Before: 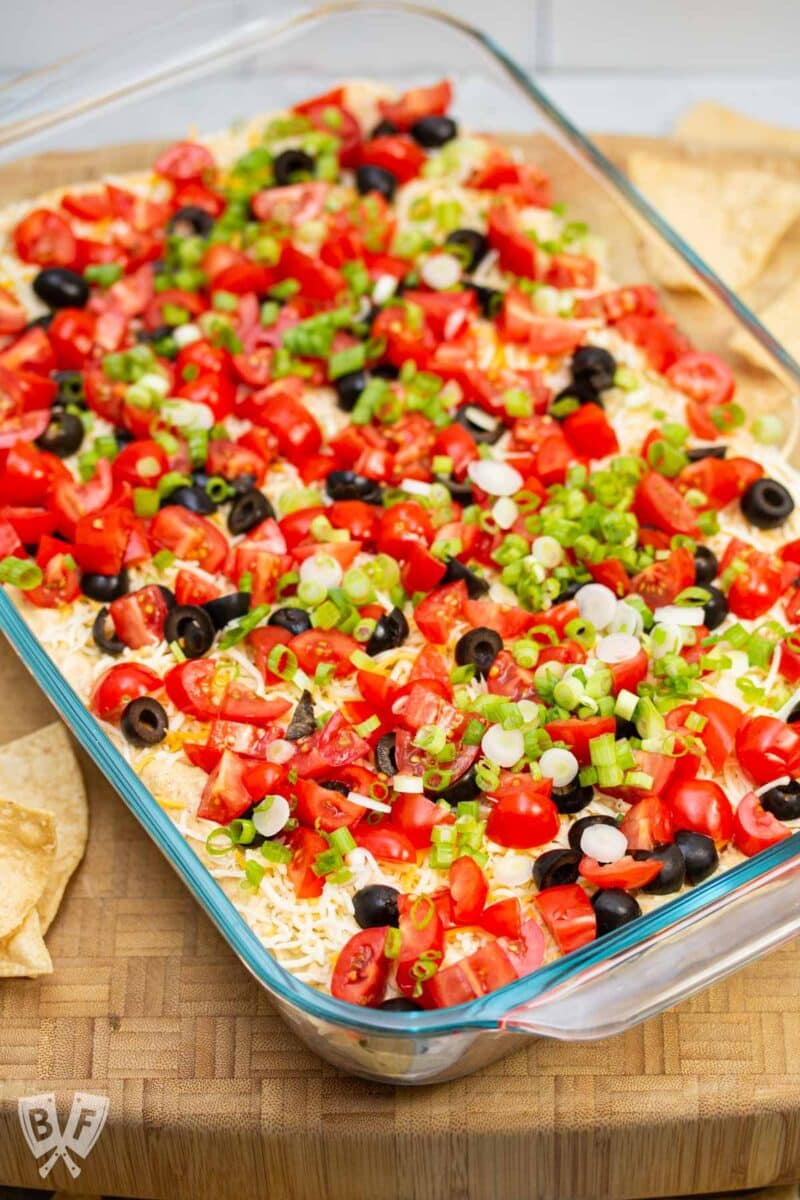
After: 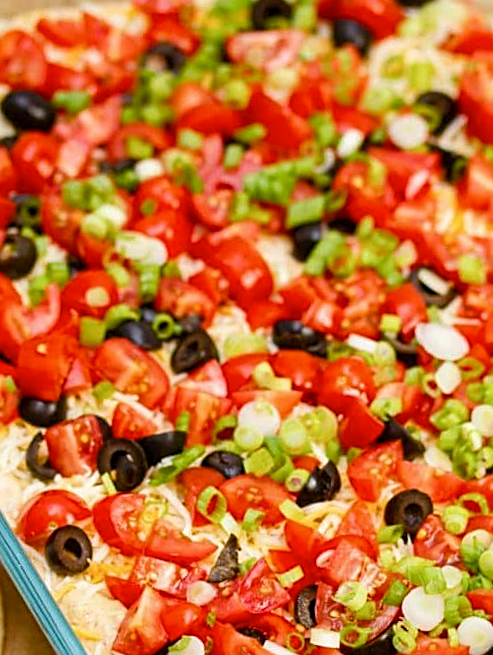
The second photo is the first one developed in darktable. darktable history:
color balance rgb: power › chroma 0.653%, power › hue 60°, perceptual saturation grading › global saturation 20%, perceptual saturation grading › highlights -25.527%, perceptual saturation grading › shadows 26.06%
contrast brightness saturation: saturation -0.055
sharpen: on, module defaults
crop and rotate: angle -5.62°, left 2.223%, top 6.885%, right 27.333%, bottom 30.715%
